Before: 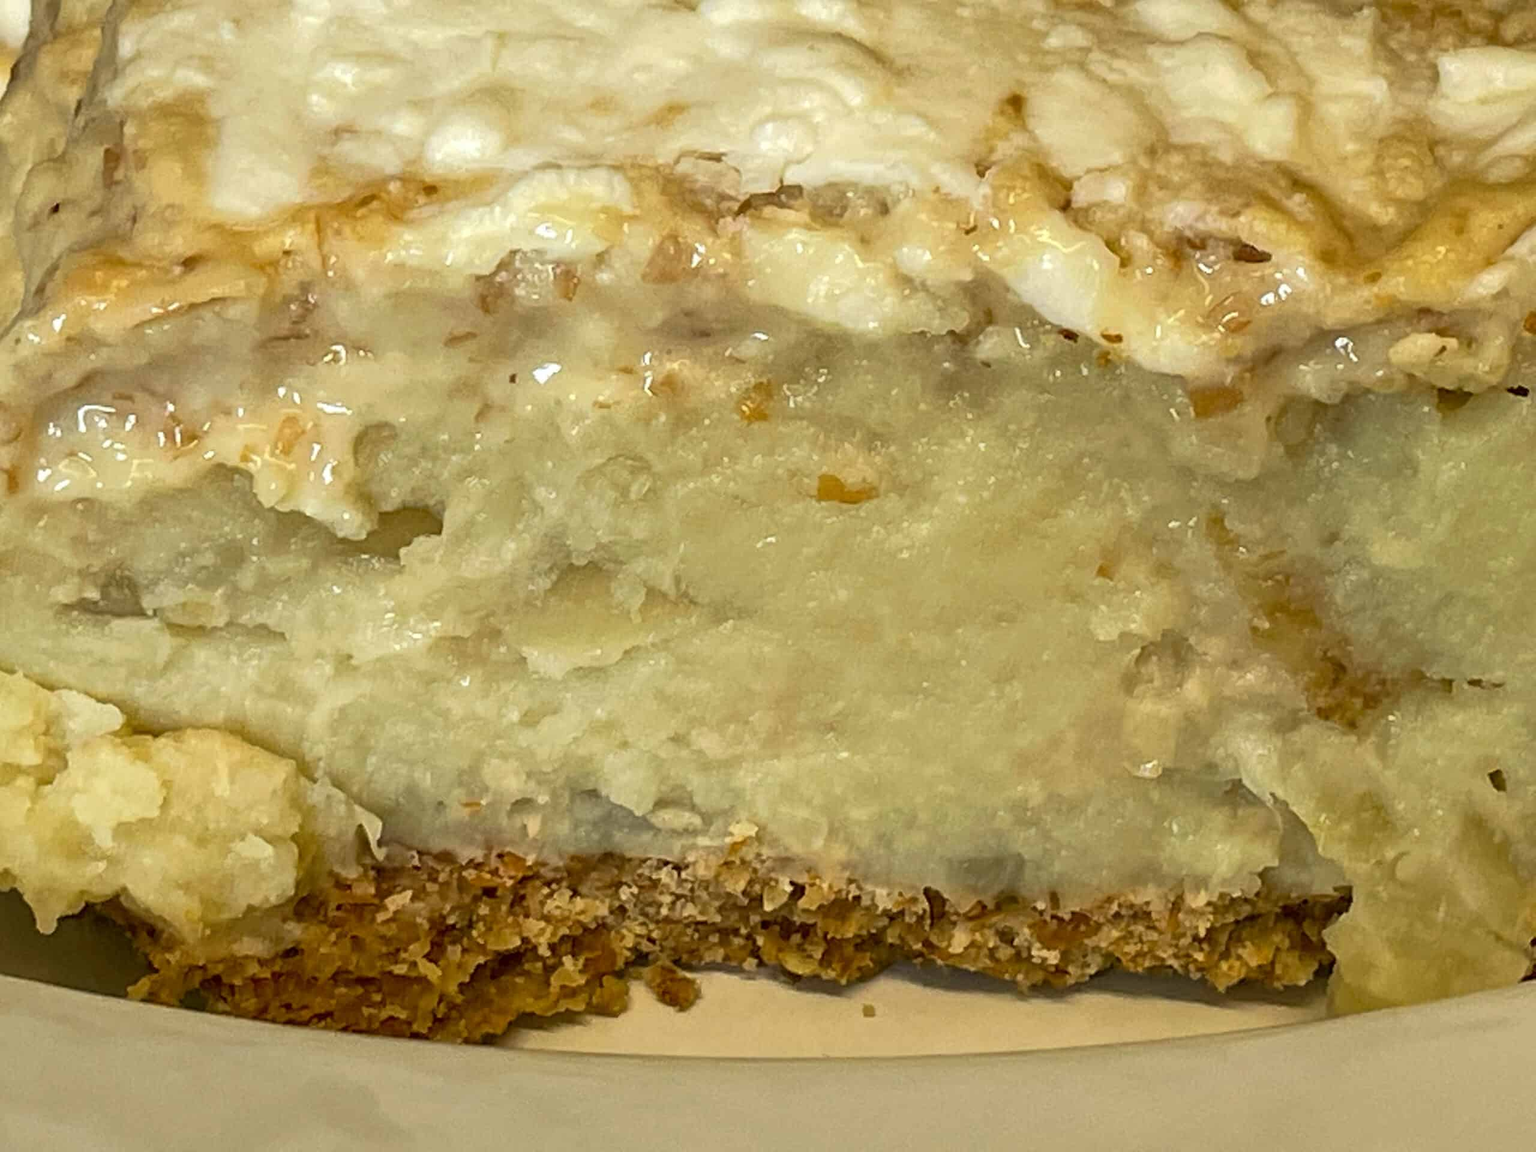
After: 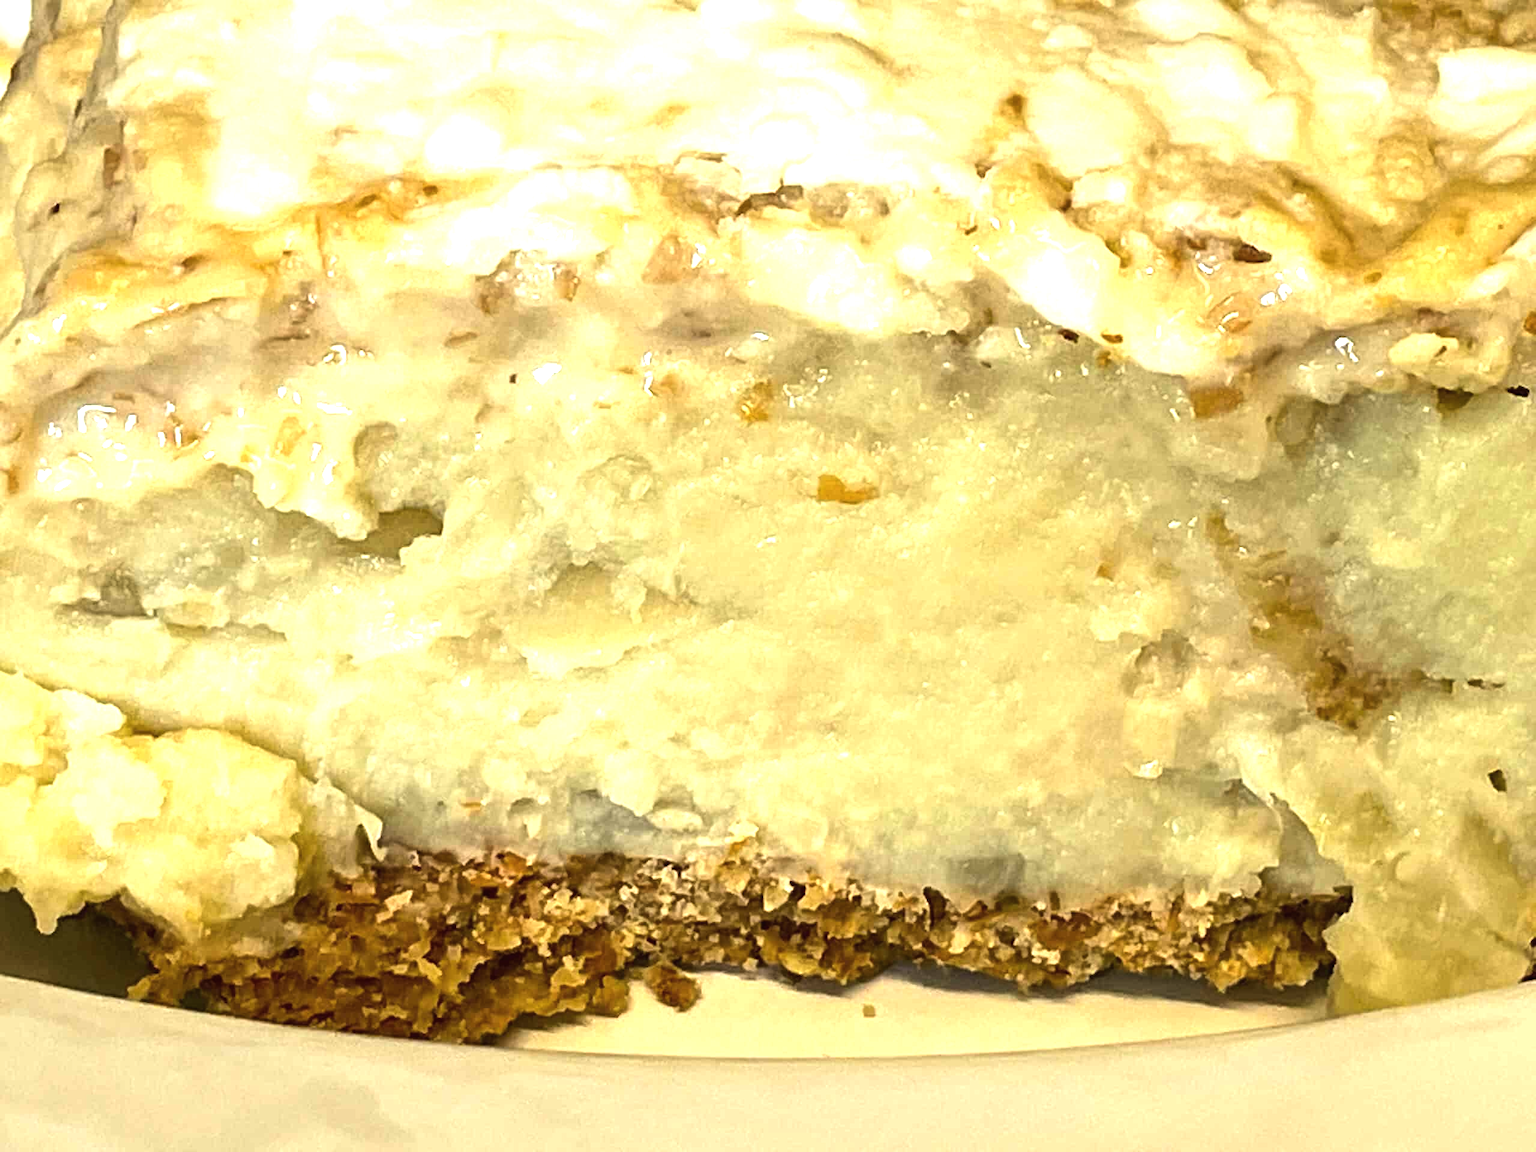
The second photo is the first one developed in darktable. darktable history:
exposure: black level correction -0.002, exposure 0.54 EV, compensate highlight preservation false
tone equalizer: -8 EV -0.75 EV, -7 EV -0.7 EV, -6 EV -0.6 EV, -5 EV -0.4 EV, -3 EV 0.4 EV, -2 EV 0.6 EV, -1 EV 0.7 EV, +0 EV 0.75 EV, edges refinement/feathering 500, mask exposure compensation -1.57 EV, preserve details no
